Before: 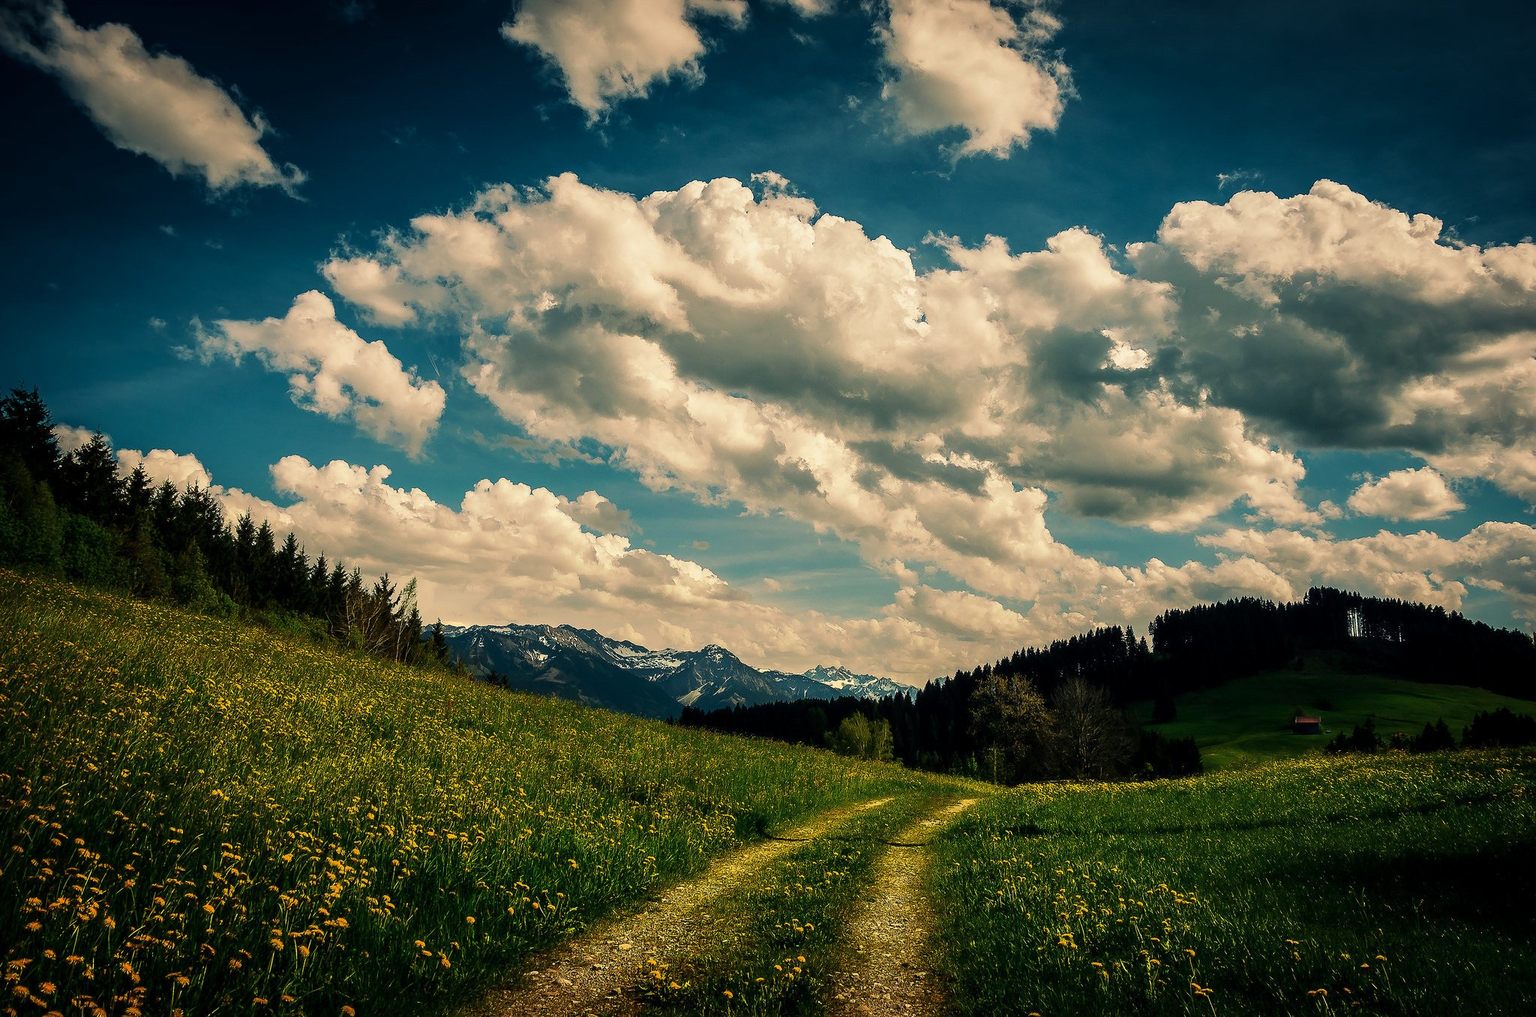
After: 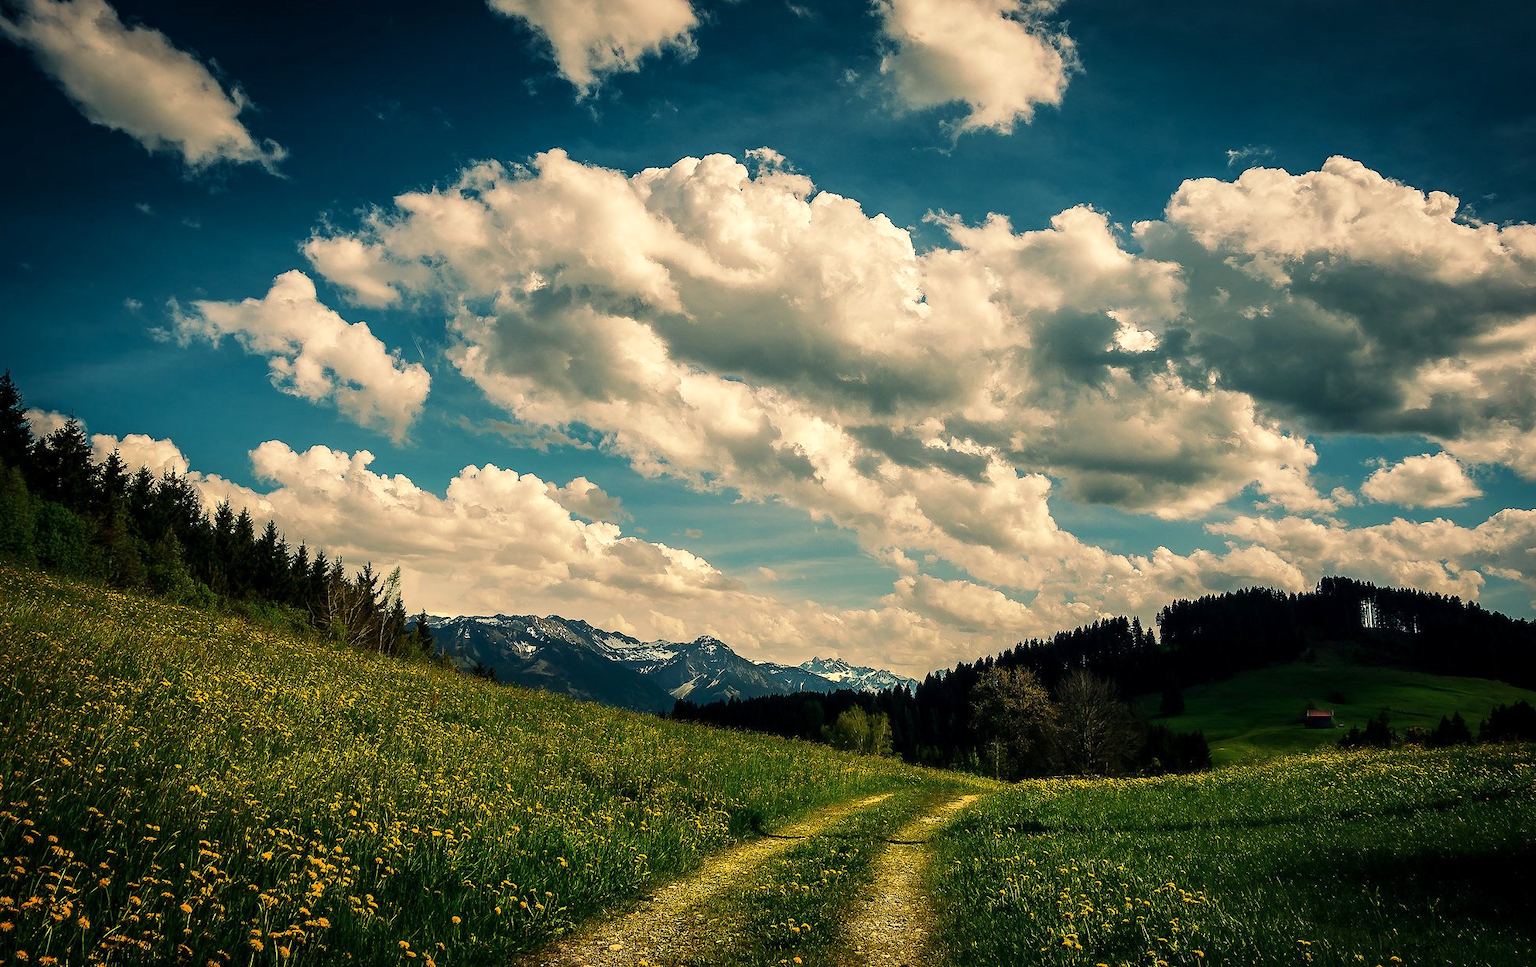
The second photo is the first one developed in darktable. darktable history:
crop: left 1.859%, top 2.84%, right 1.17%, bottom 4.905%
exposure: exposure 0.201 EV, compensate highlight preservation false
